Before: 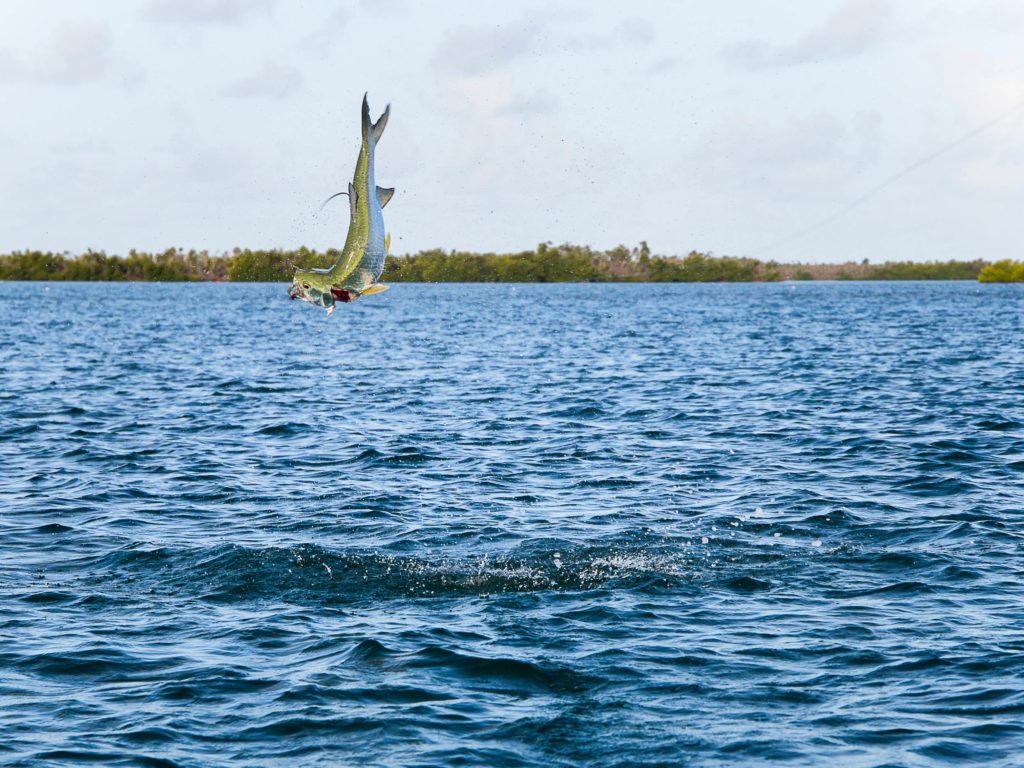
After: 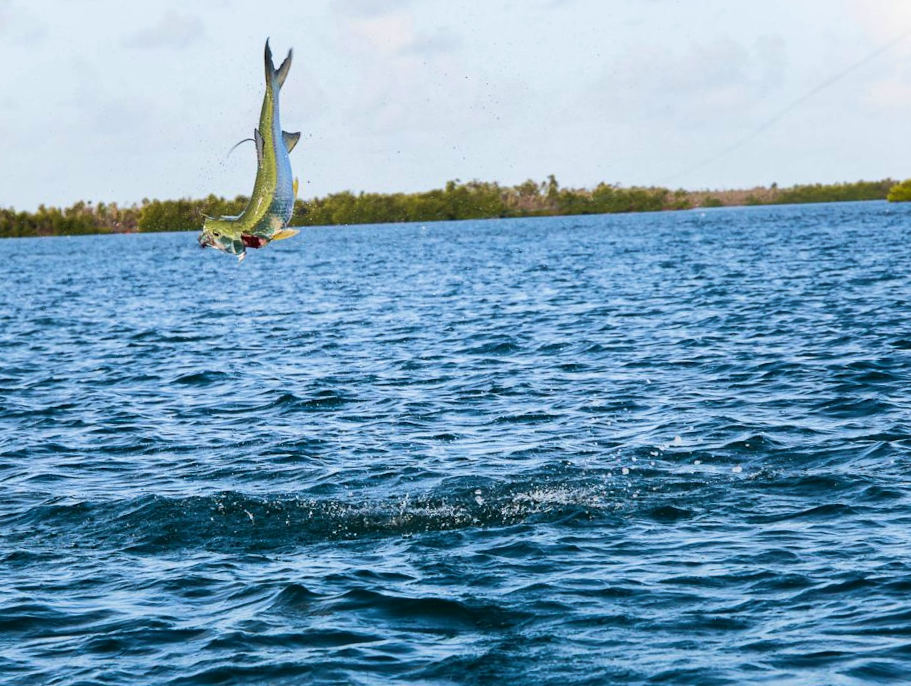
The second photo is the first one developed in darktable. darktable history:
crop and rotate: angle 2.41°, left 6.11%, top 5.699%
velvia: on, module defaults
tone curve: curves: ch0 [(0, 0) (0.003, 0.003) (0.011, 0.01) (0.025, 0.023) (0.044, 0.042) (0.069, 0.065) (0.1, 0.094) (0.136, 0.128) (0.177, 0.167) (0.224, 0.211) (0.277, 0.261) (0.335, 0.315) (0.399, 0.375) (0.468, 0.441) (0.543, 0.543) (0.623, 0.623) (0.709, 0.709) (0.801, 0.801) (0.898, 0.898) (1, 1)], color space Lab, linked channels, preserve colors none
